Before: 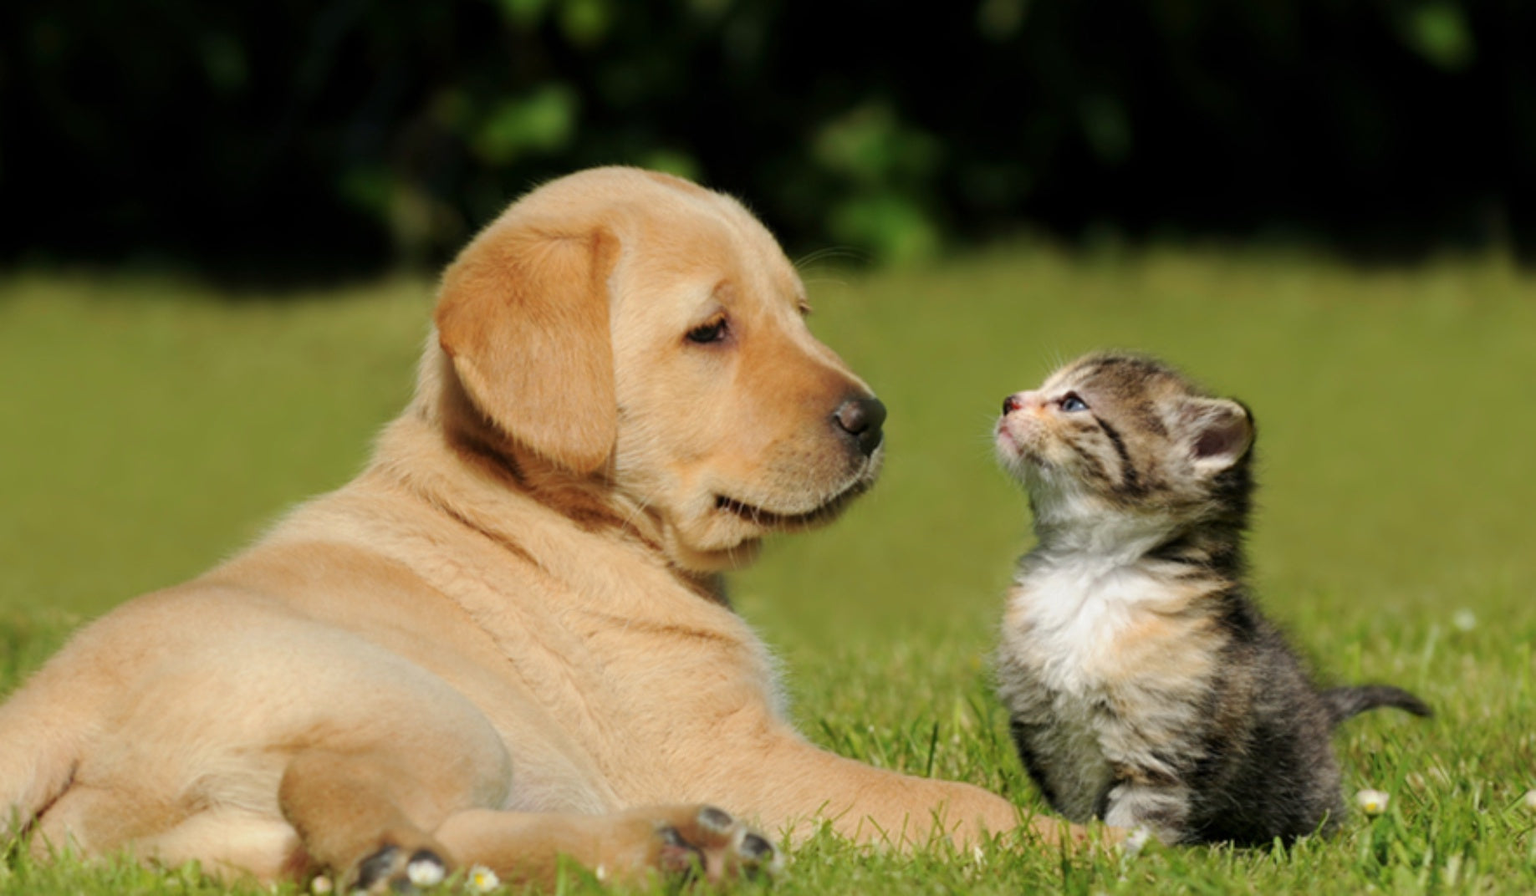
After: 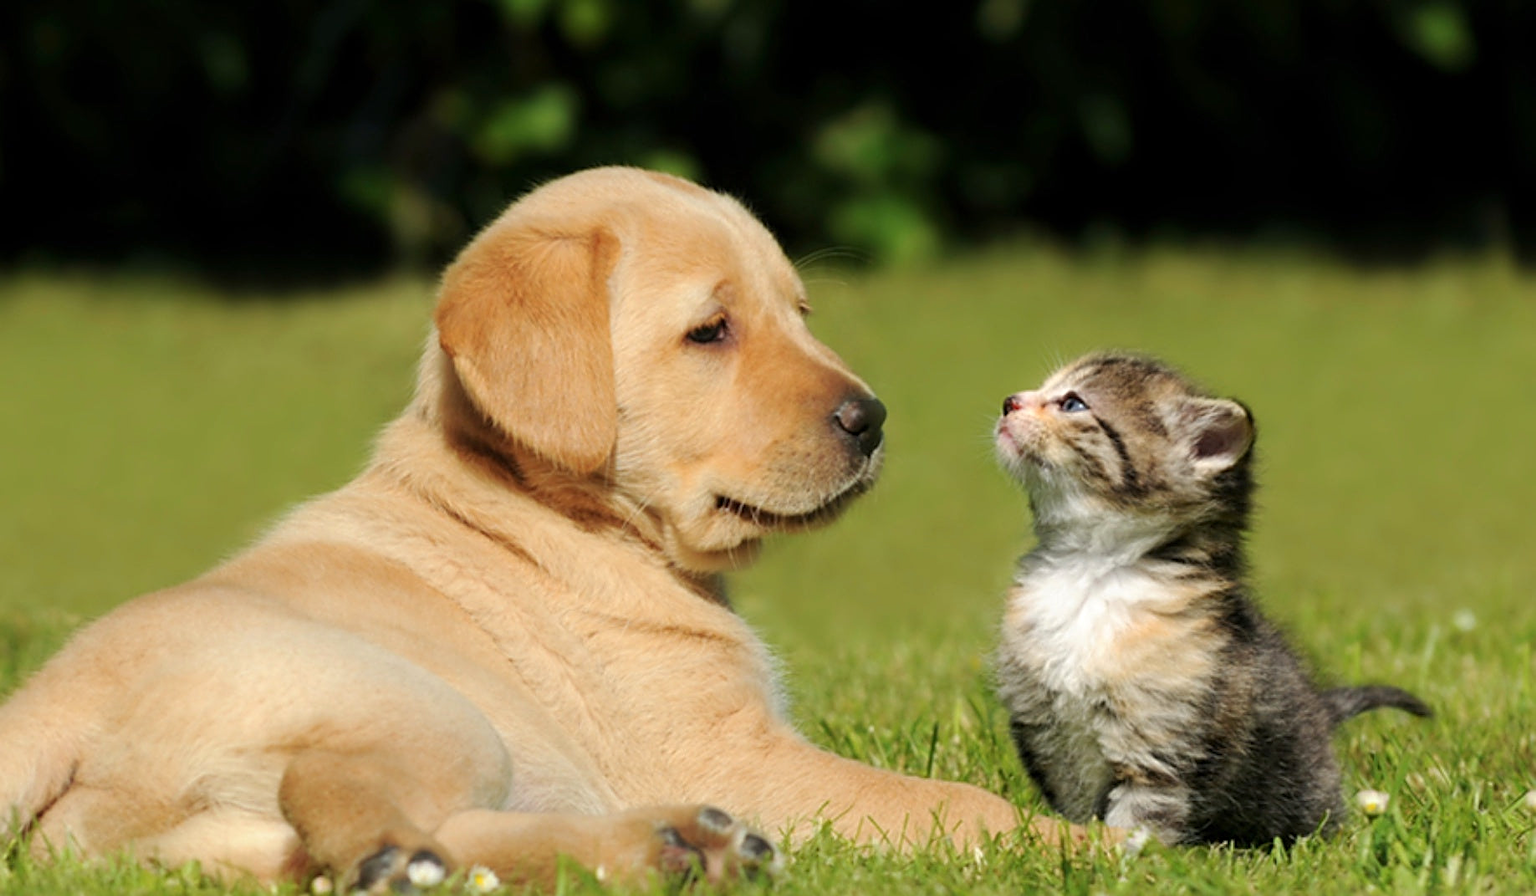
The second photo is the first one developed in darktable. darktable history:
rotate and perspective: automatic cropping off
exposure: exposure 0.2 EV, compensate highlight preservation false
sharpen: on, module defaults
